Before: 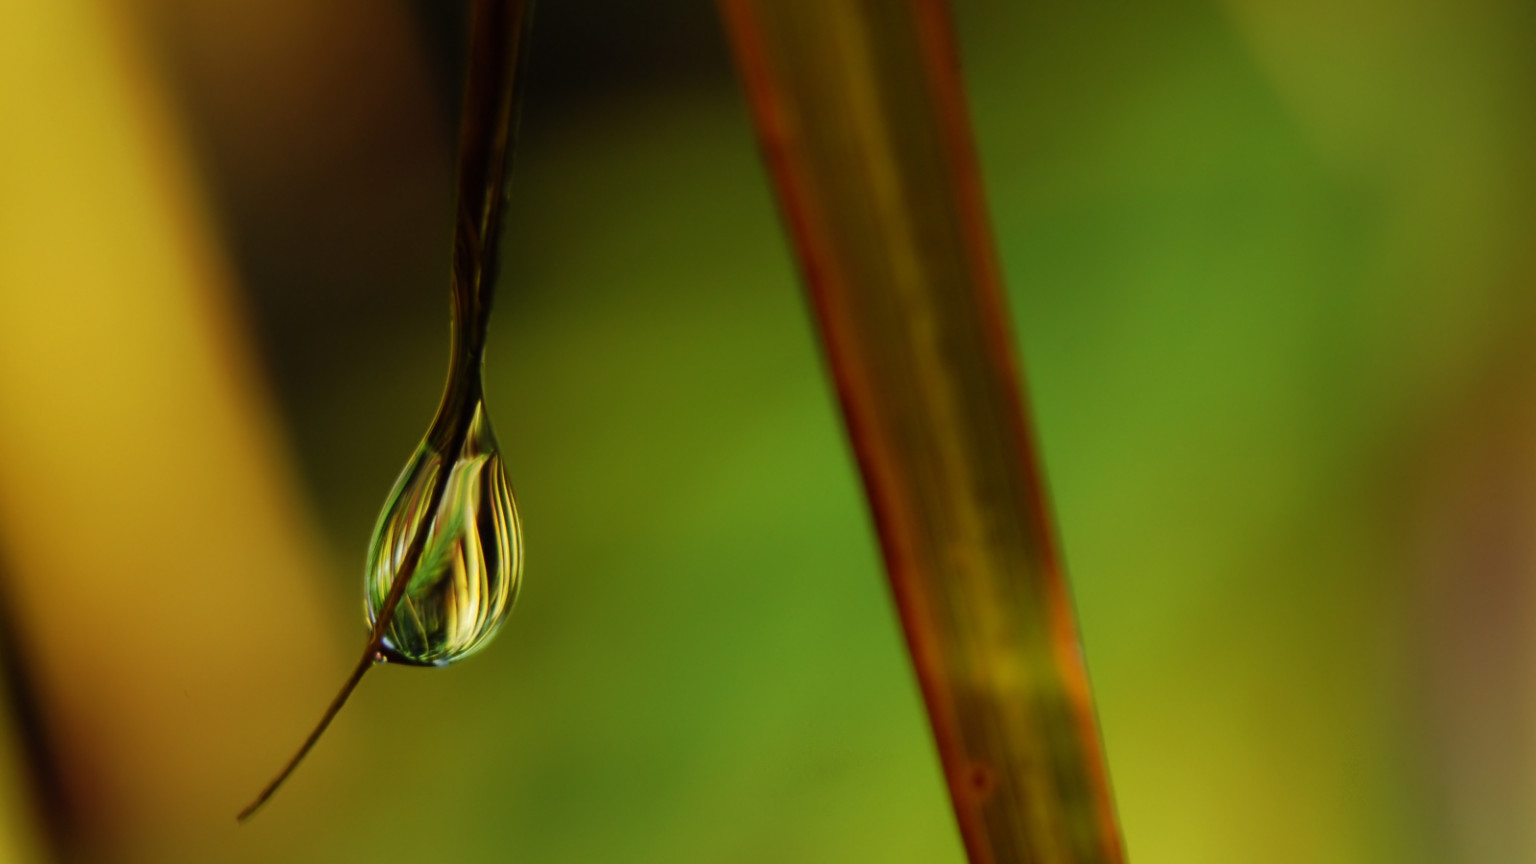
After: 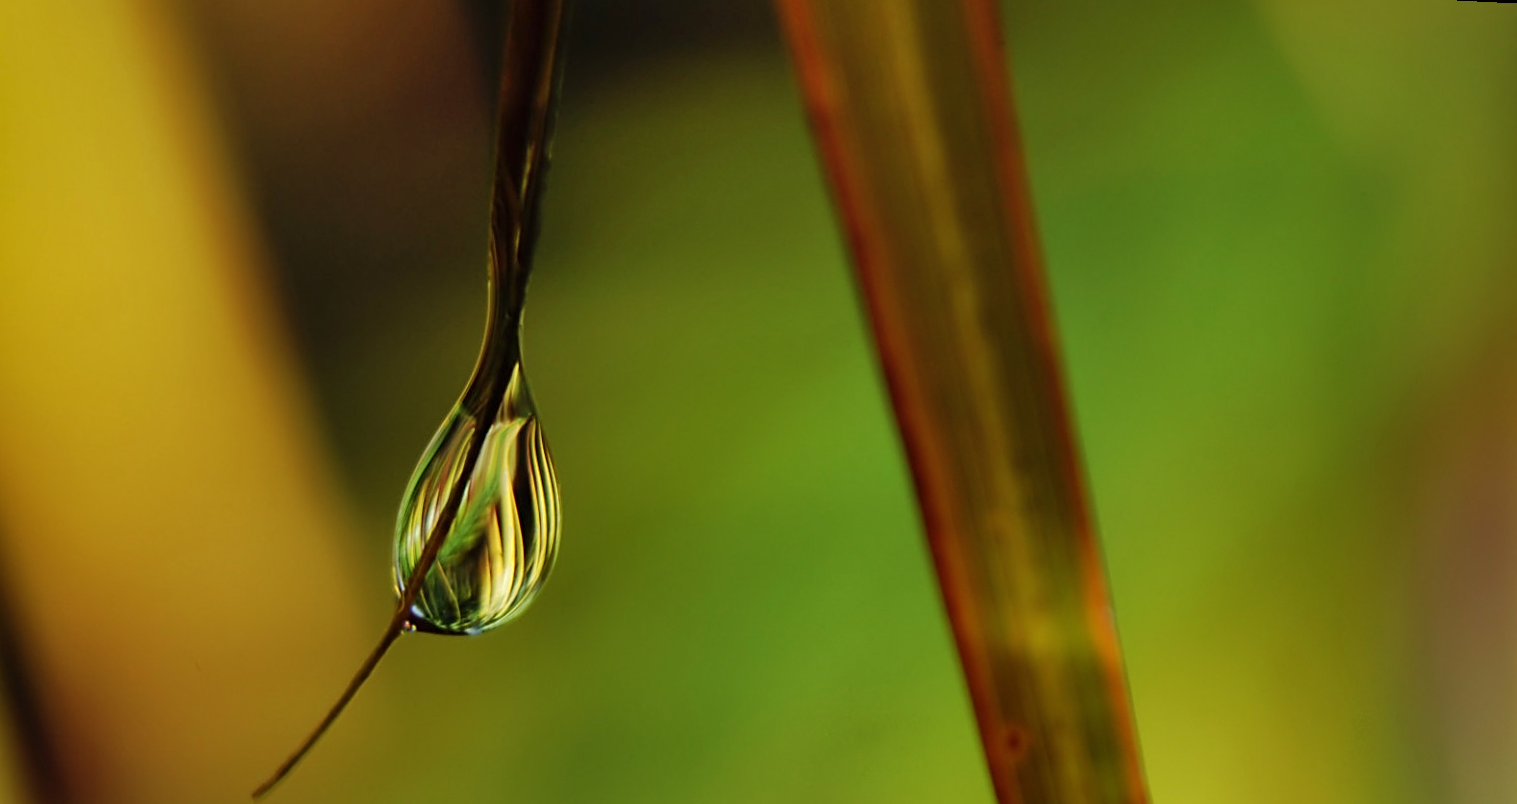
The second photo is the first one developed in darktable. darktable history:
sharpen: on, module defaults
rotate and perspective: rotation 0.679°, lens shift (horizontal) 0.136, crop left 0.009, crop right 0.991, crop top 0.078, crop bottom 0.95
shadows and highlights: shadows 52.42, soften with gaussian
base curve: curves: ch0 [(0, 0) (0.283, 0.295) (1, 1)], preserve colors none
